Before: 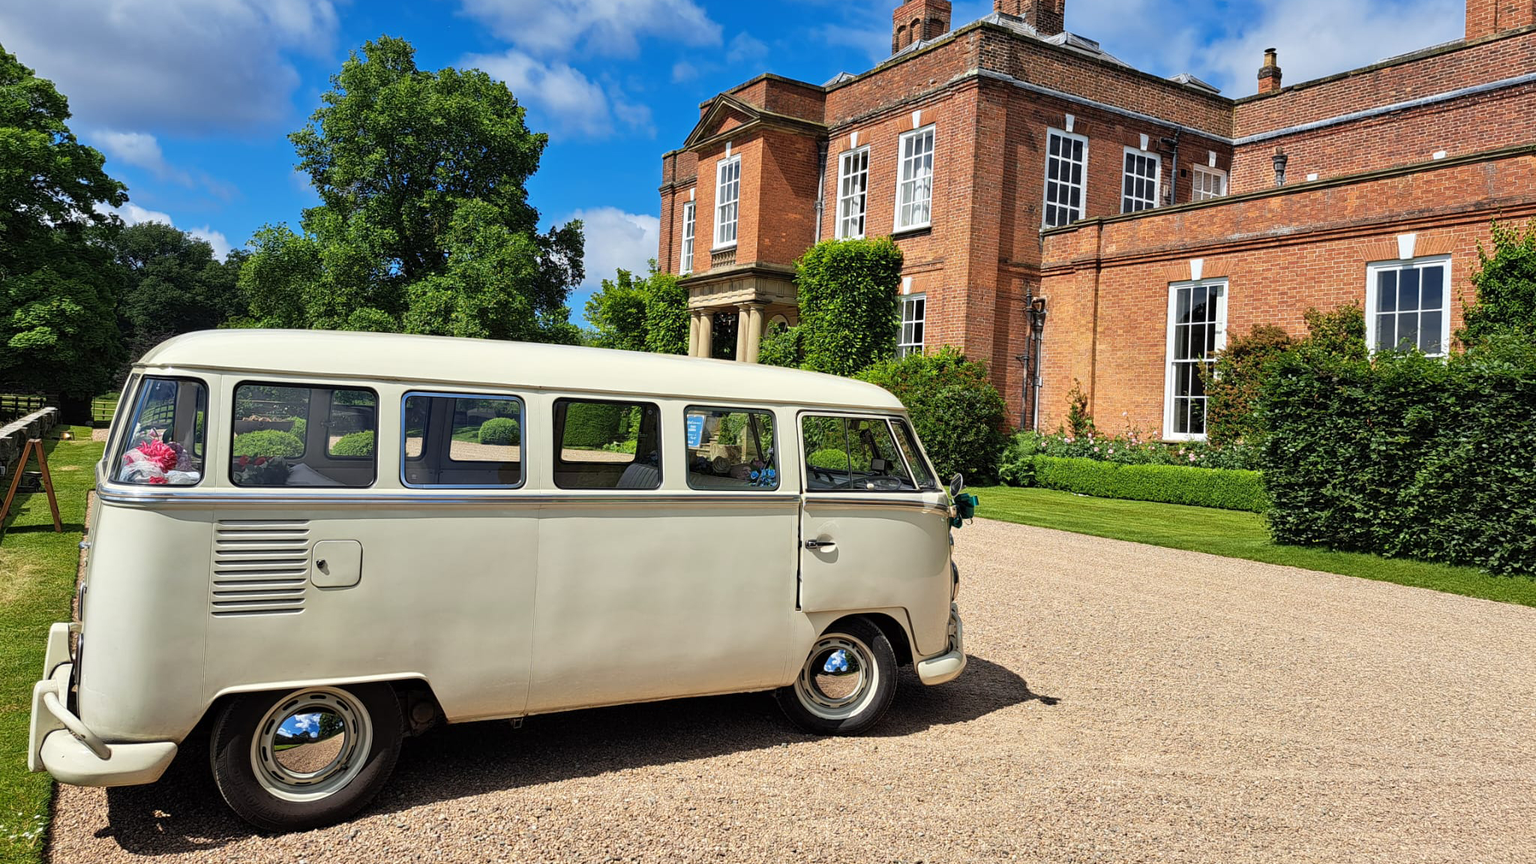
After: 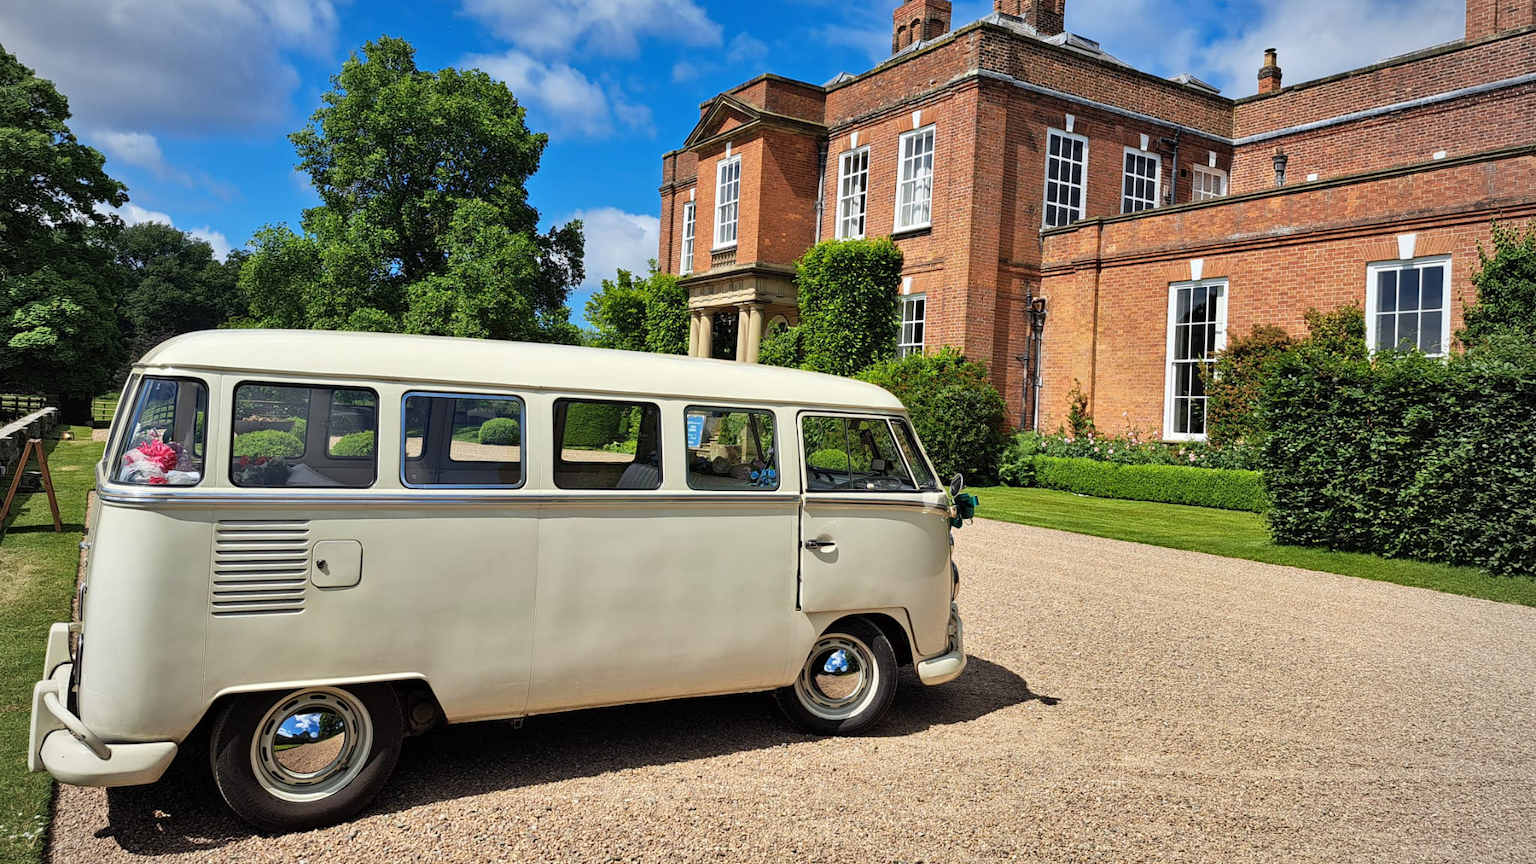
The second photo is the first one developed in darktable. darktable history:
vignetting: brightness -0.279
shadows and highlights: low approximation 0.01, soften with gaussian
